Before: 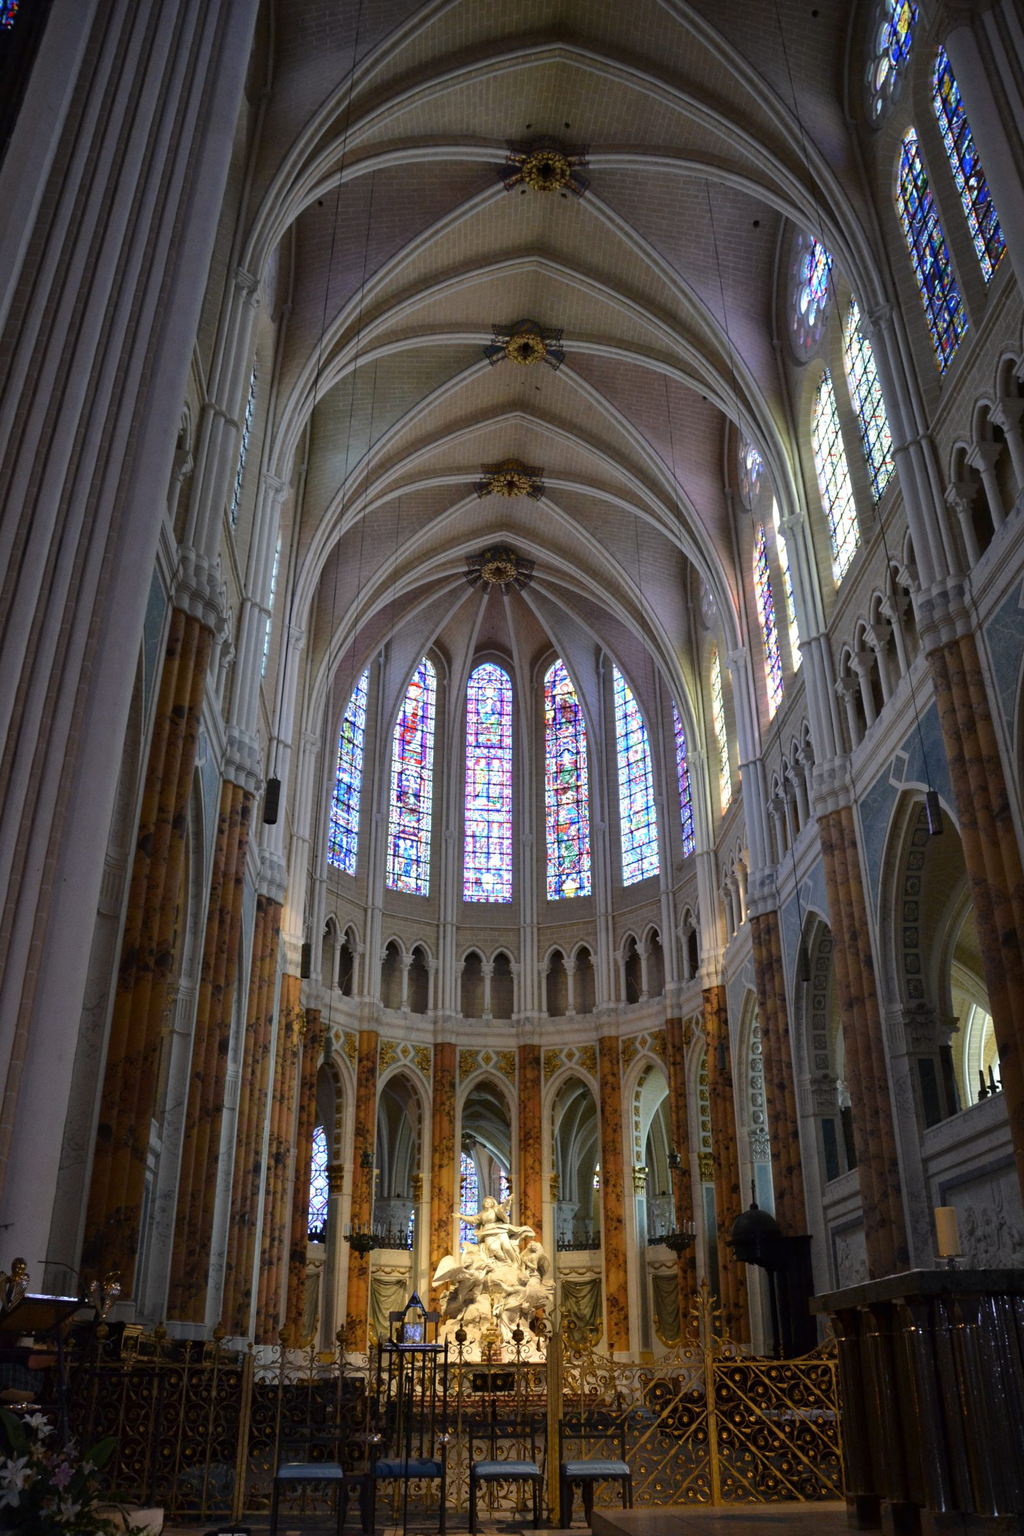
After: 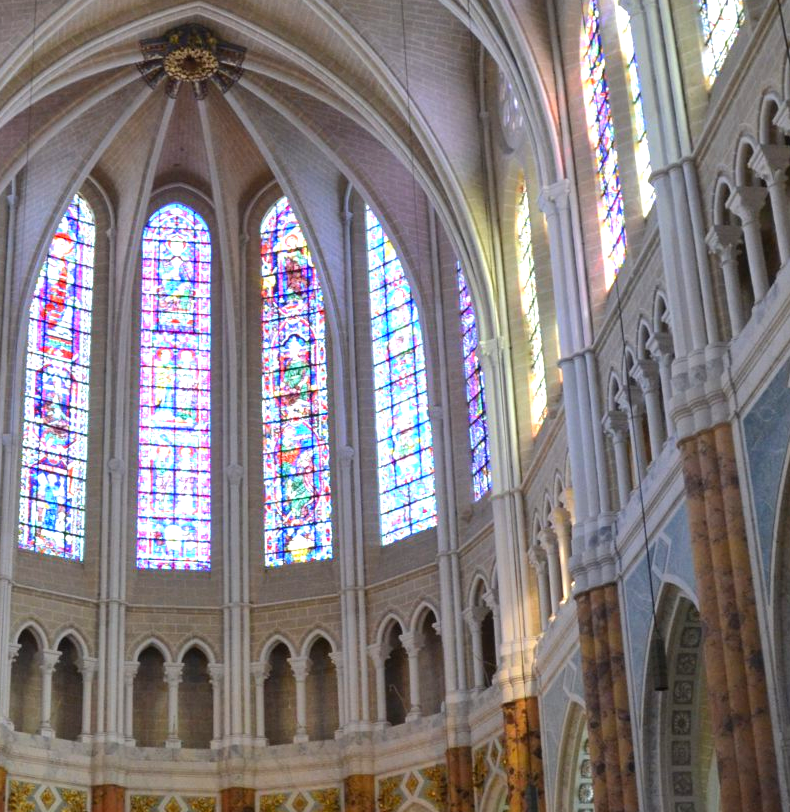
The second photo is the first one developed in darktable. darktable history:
crop: left 36.584%, top 34.551%, right 13.001%, bottom 30.888%
contrast brightness saturation: contrast 0.029, brightness 0.056, saturation 0.13
exposure: black level correction 0, exposure 0.498 EV, compensate highlight preservation false
